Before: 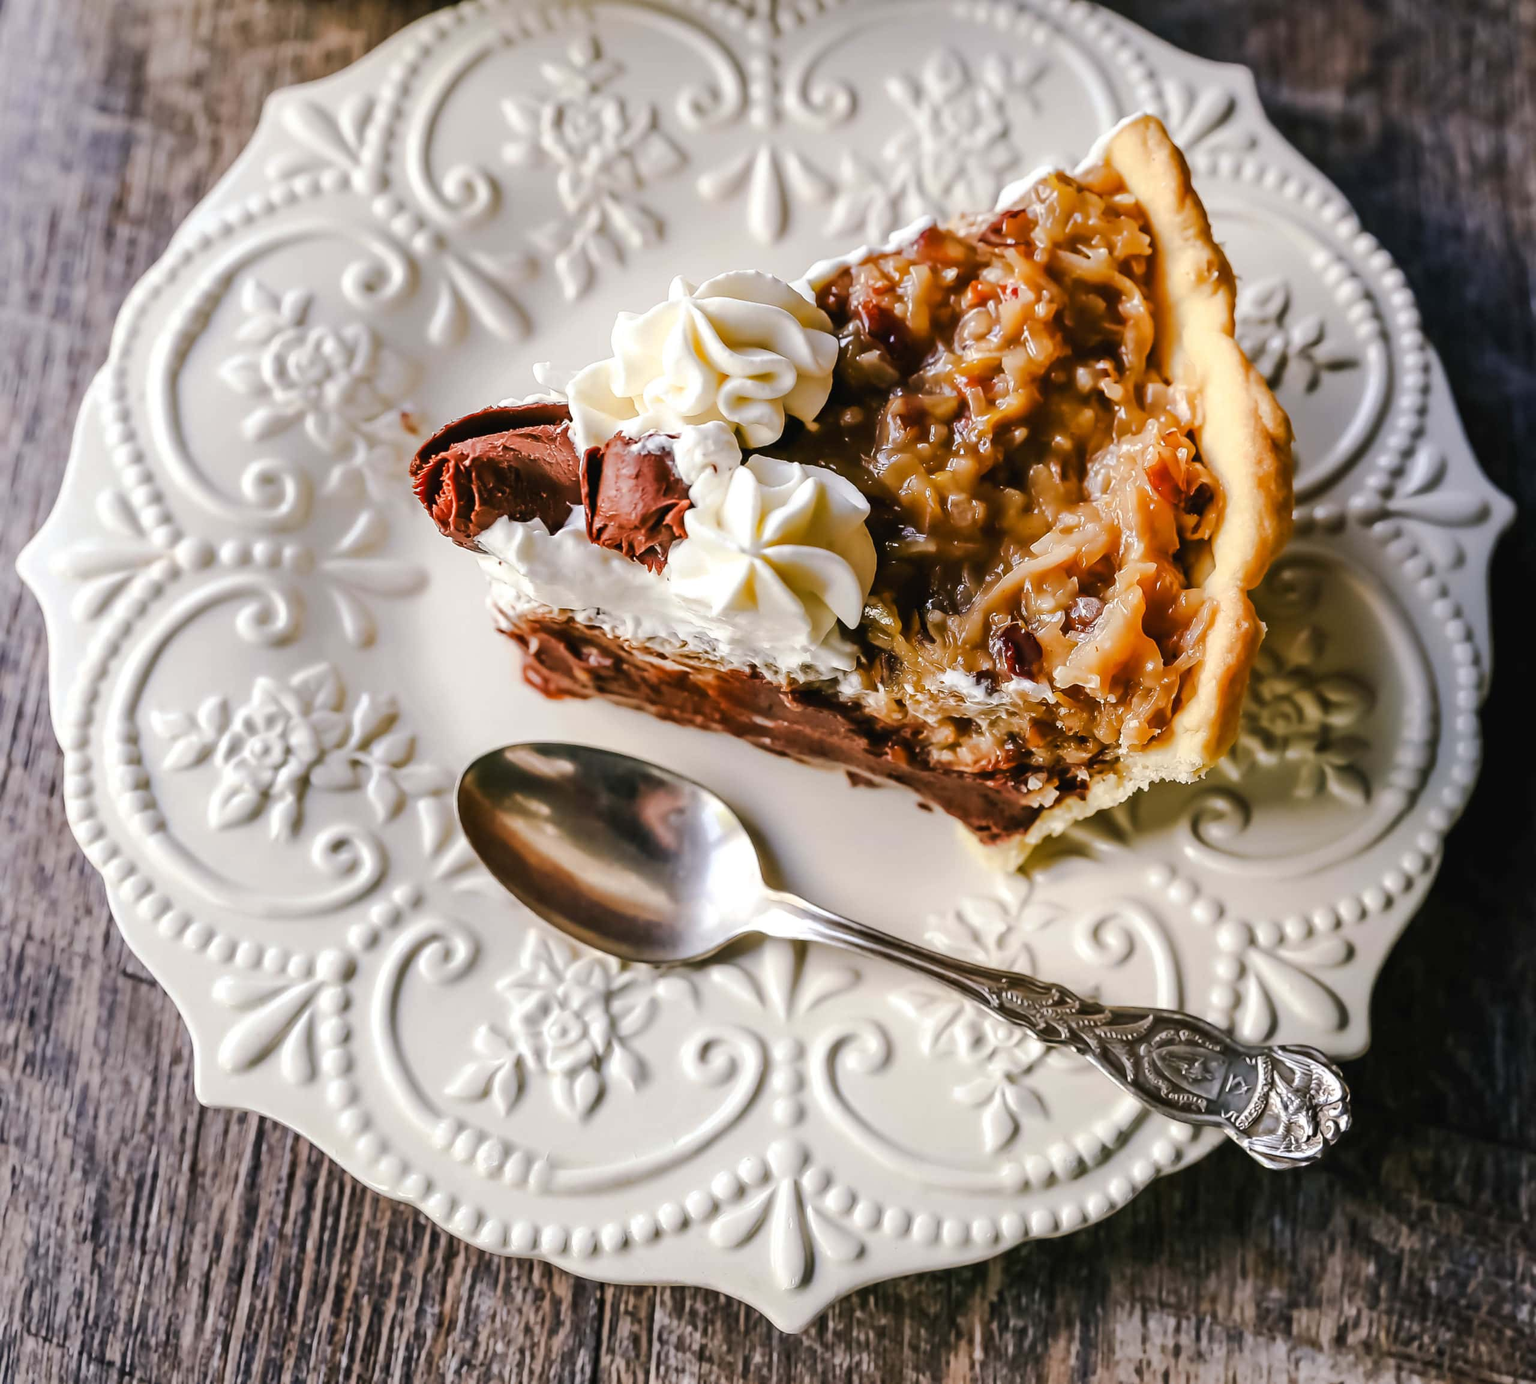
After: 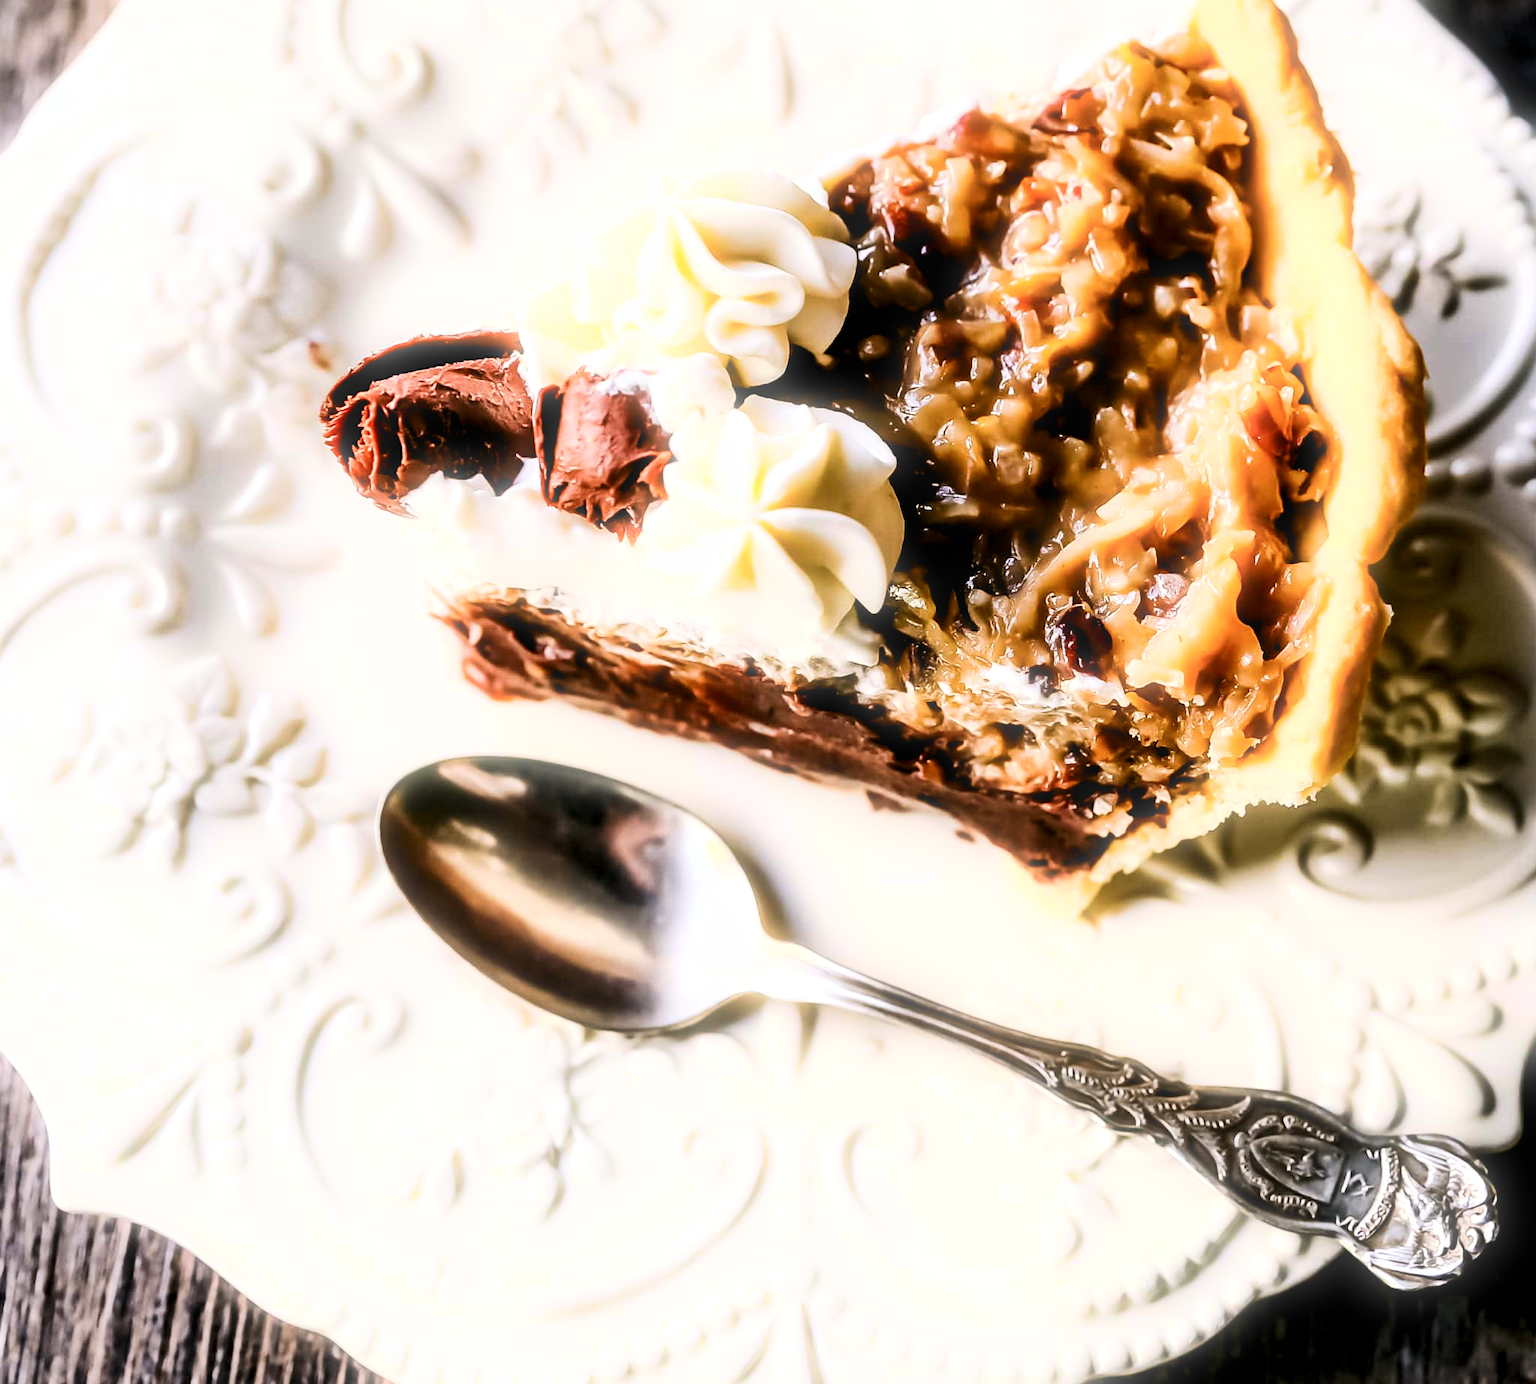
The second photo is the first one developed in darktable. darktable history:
crop and rotate: left 10.071%, top 10.071%, right 10.02%, bottom 10.02%
local contrast: mode bilateral grid, contrast 10, coarseness 25, detail 115%, midtone range 0.2
color zones: mix -62.47%
contrast brightness saturation: contrast 0.28
white balance: emerald 1
rgb levels: levels [[0.01, 0.419, 0.839], [0, 0.5, 1], [0, 0.5, 1]]
bloom: size 5%, threshold 95%, strength 15%
